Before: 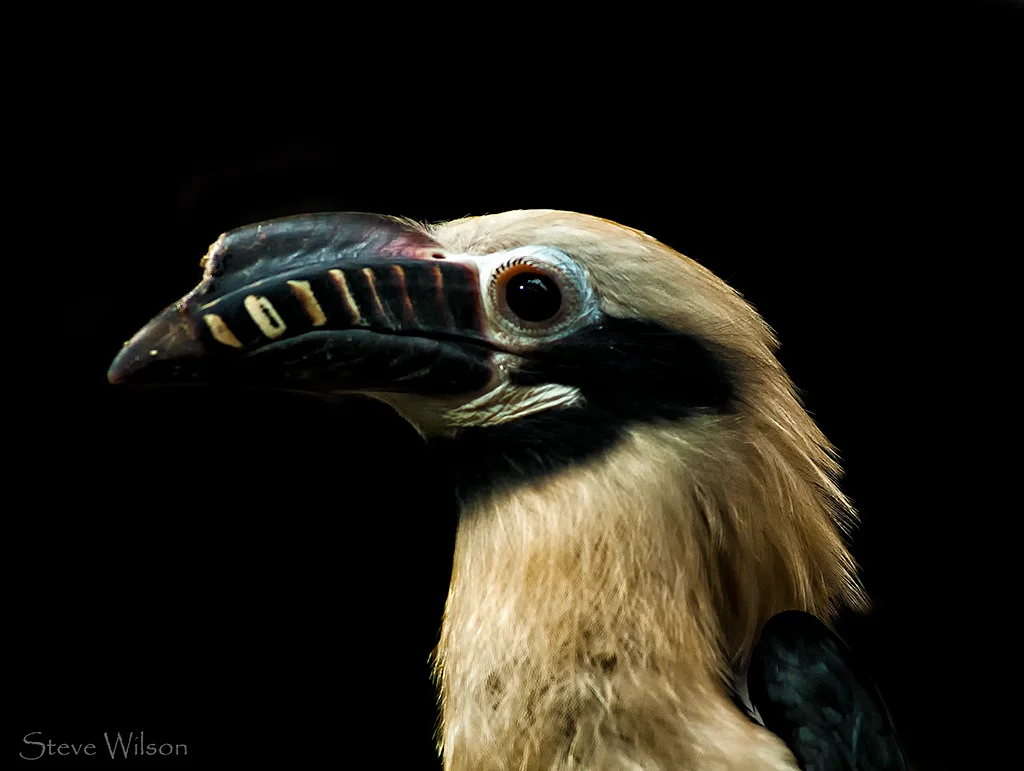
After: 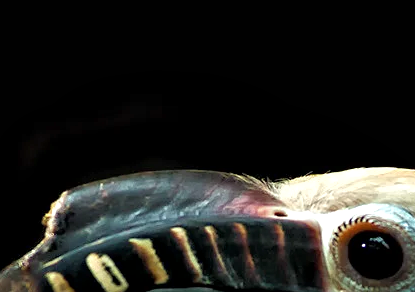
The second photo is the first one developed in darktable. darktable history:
crop: left 15.452%, top 5.459%, right 43.956%, bottom 56.62%
exposure: black level correction 0, exposure 0.5 EV, compensate highlight preservation false
shadows and highlights: shadows 25, white point adjustment -3, highlights -30
local contrast: mode bilateral grid, contrast 20, coarseness 50, detail 140%, midtone range 0.2
